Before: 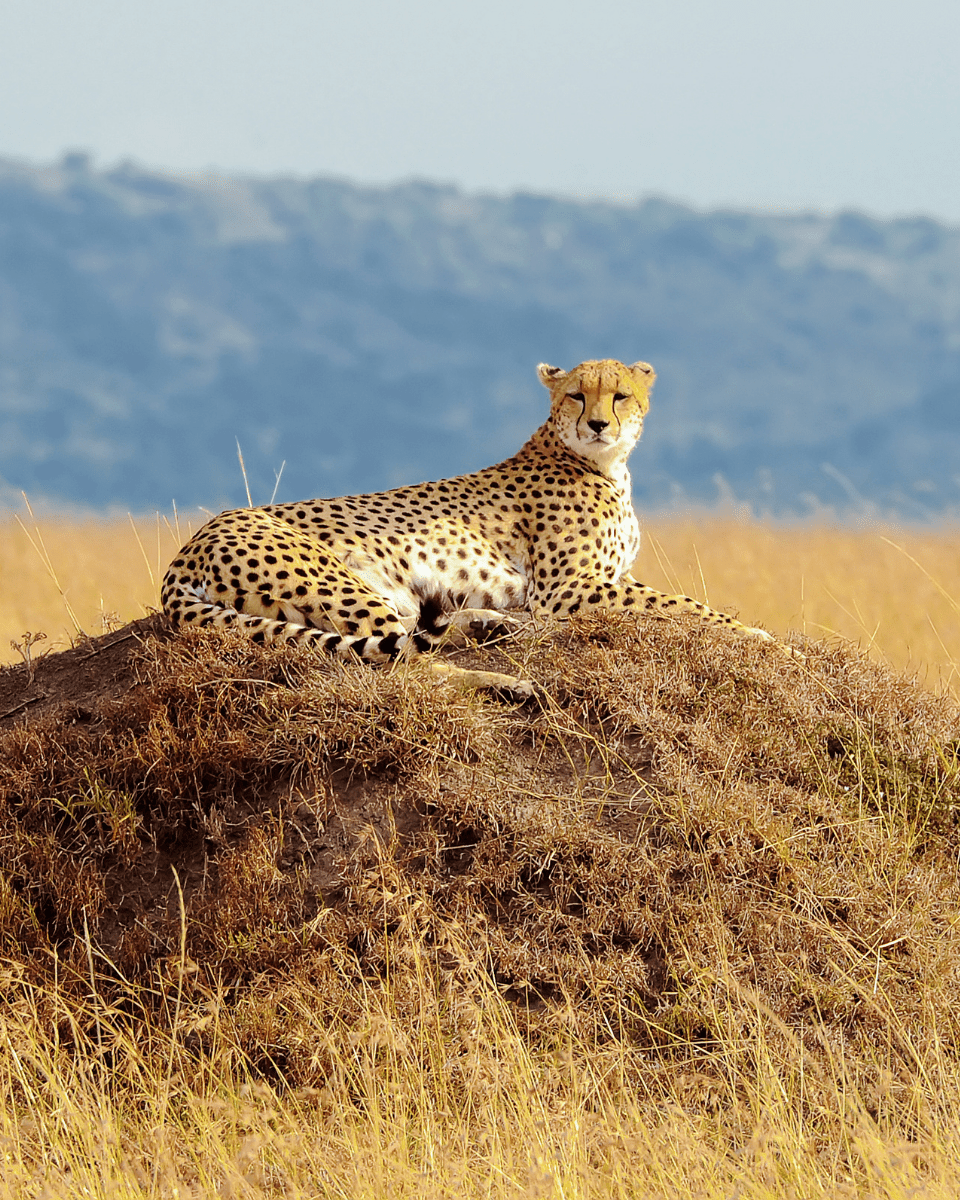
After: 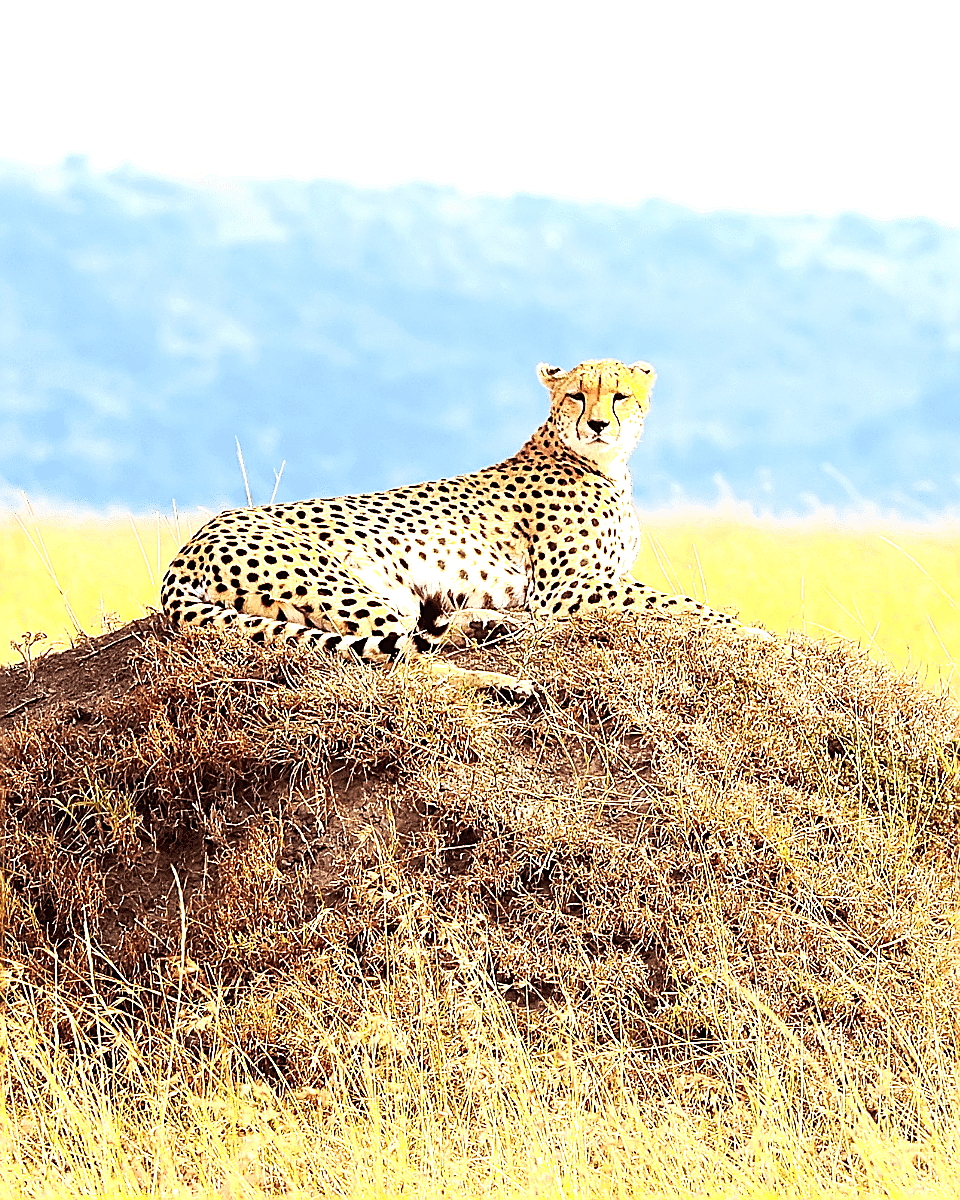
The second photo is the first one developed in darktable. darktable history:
exposure: black level correction 0, exposure 1.2 EV, compensate highlight preservation false
sharpen: radius 1.679, amount 1.279
shadows and highlights: shadows -0.537, highlights 40.18
